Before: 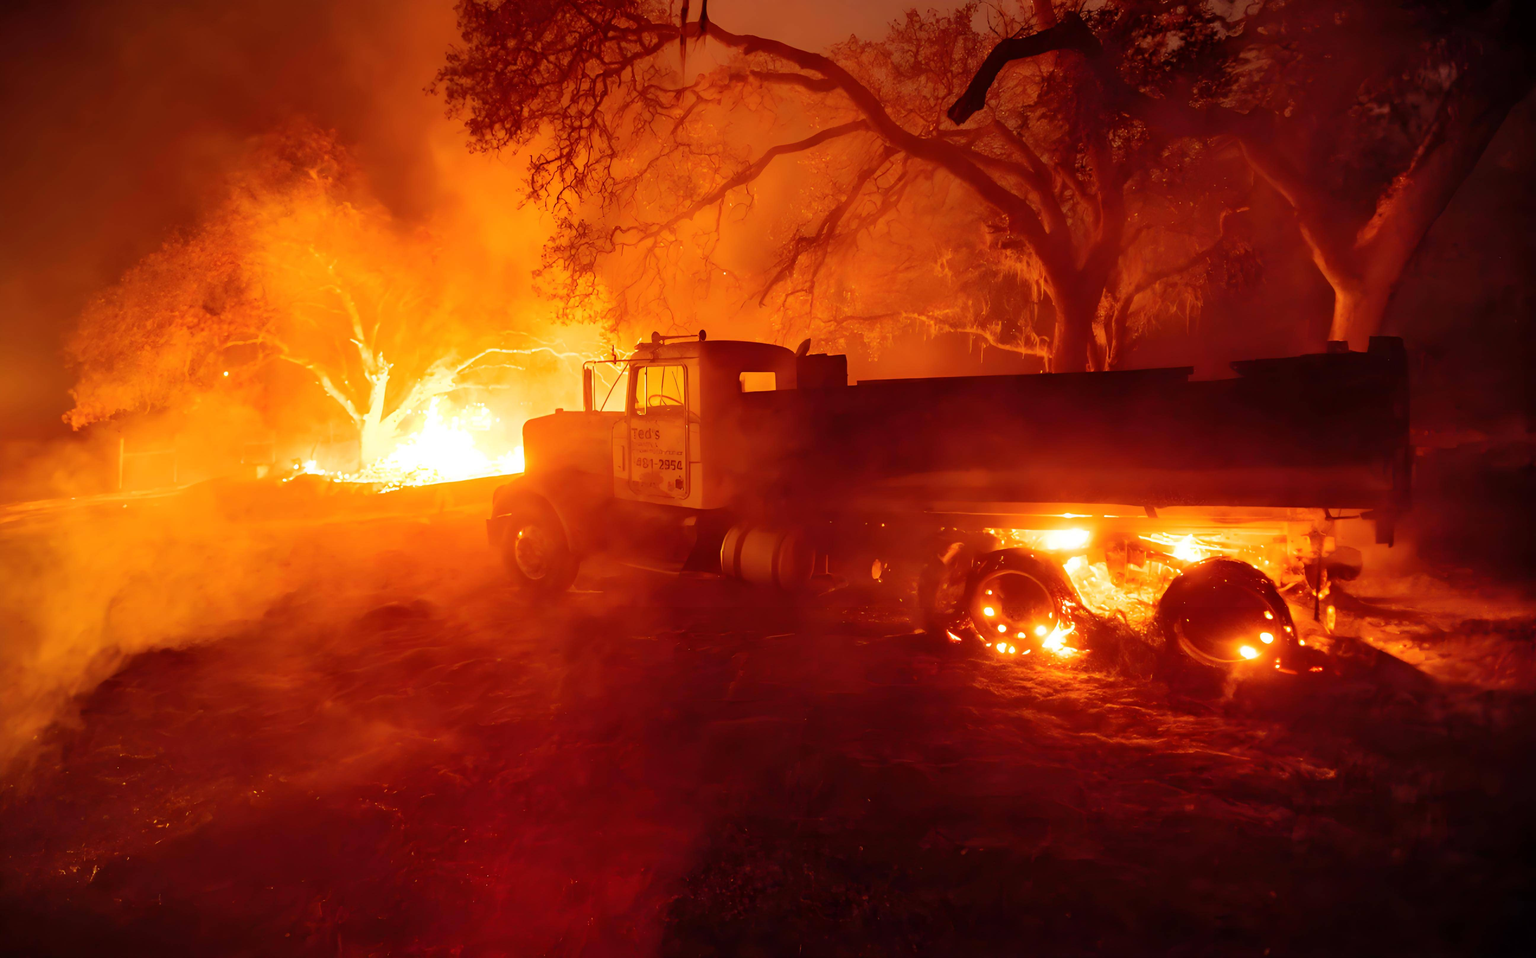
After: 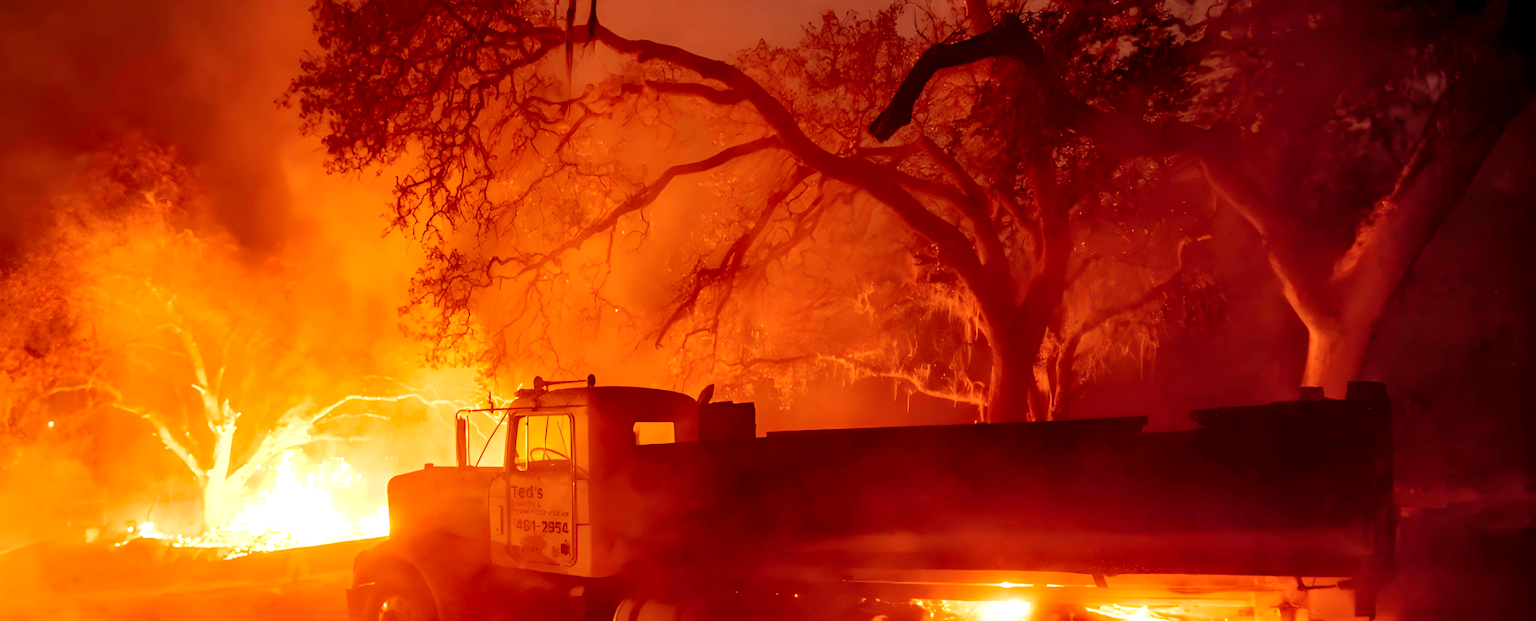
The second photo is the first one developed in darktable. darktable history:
crop and rotate: left 11.812%, bottom 42.776%
color correction: highlights a* 3.84, highlights b* 5.07
local contrast: detail 130%
rgb levels: mode RGB, independent channels, levels [[0, 0.474, 1], [0, 0.5, 1], [0, 0.5, 1]]
